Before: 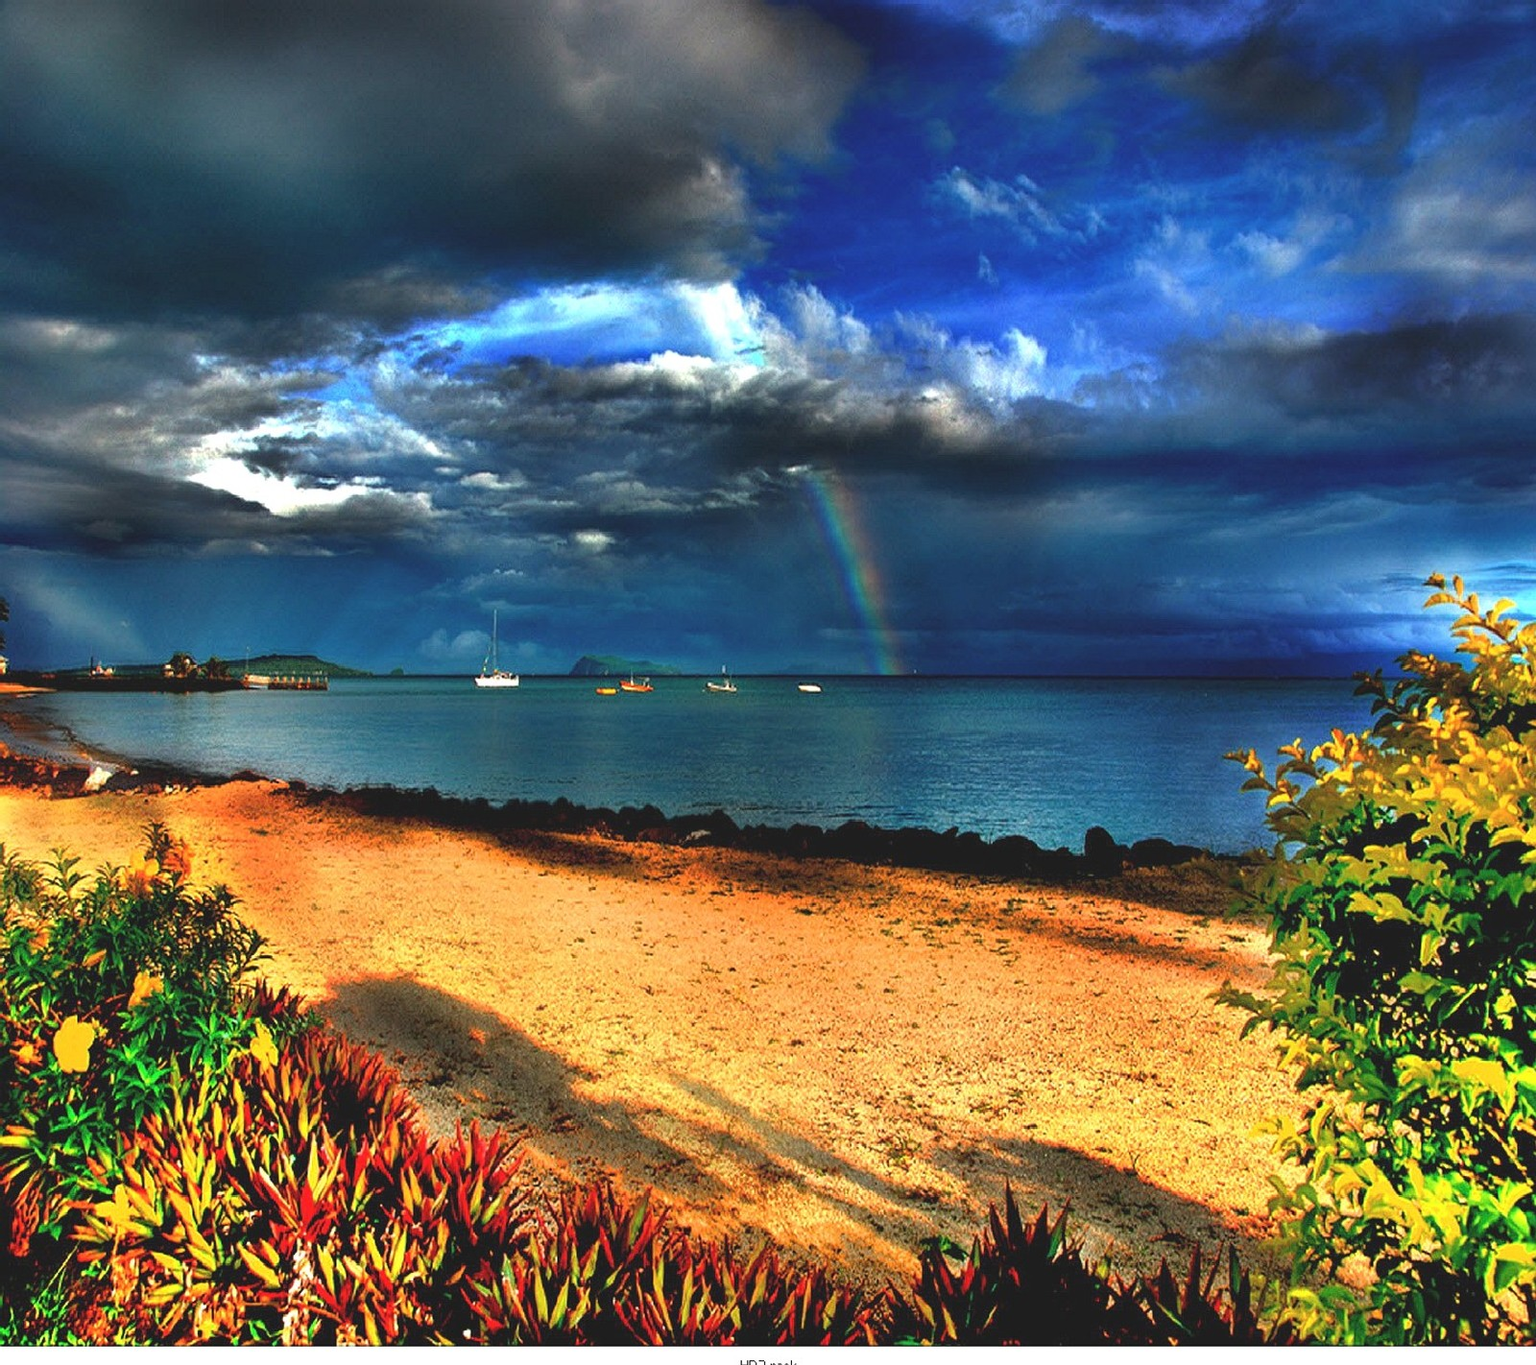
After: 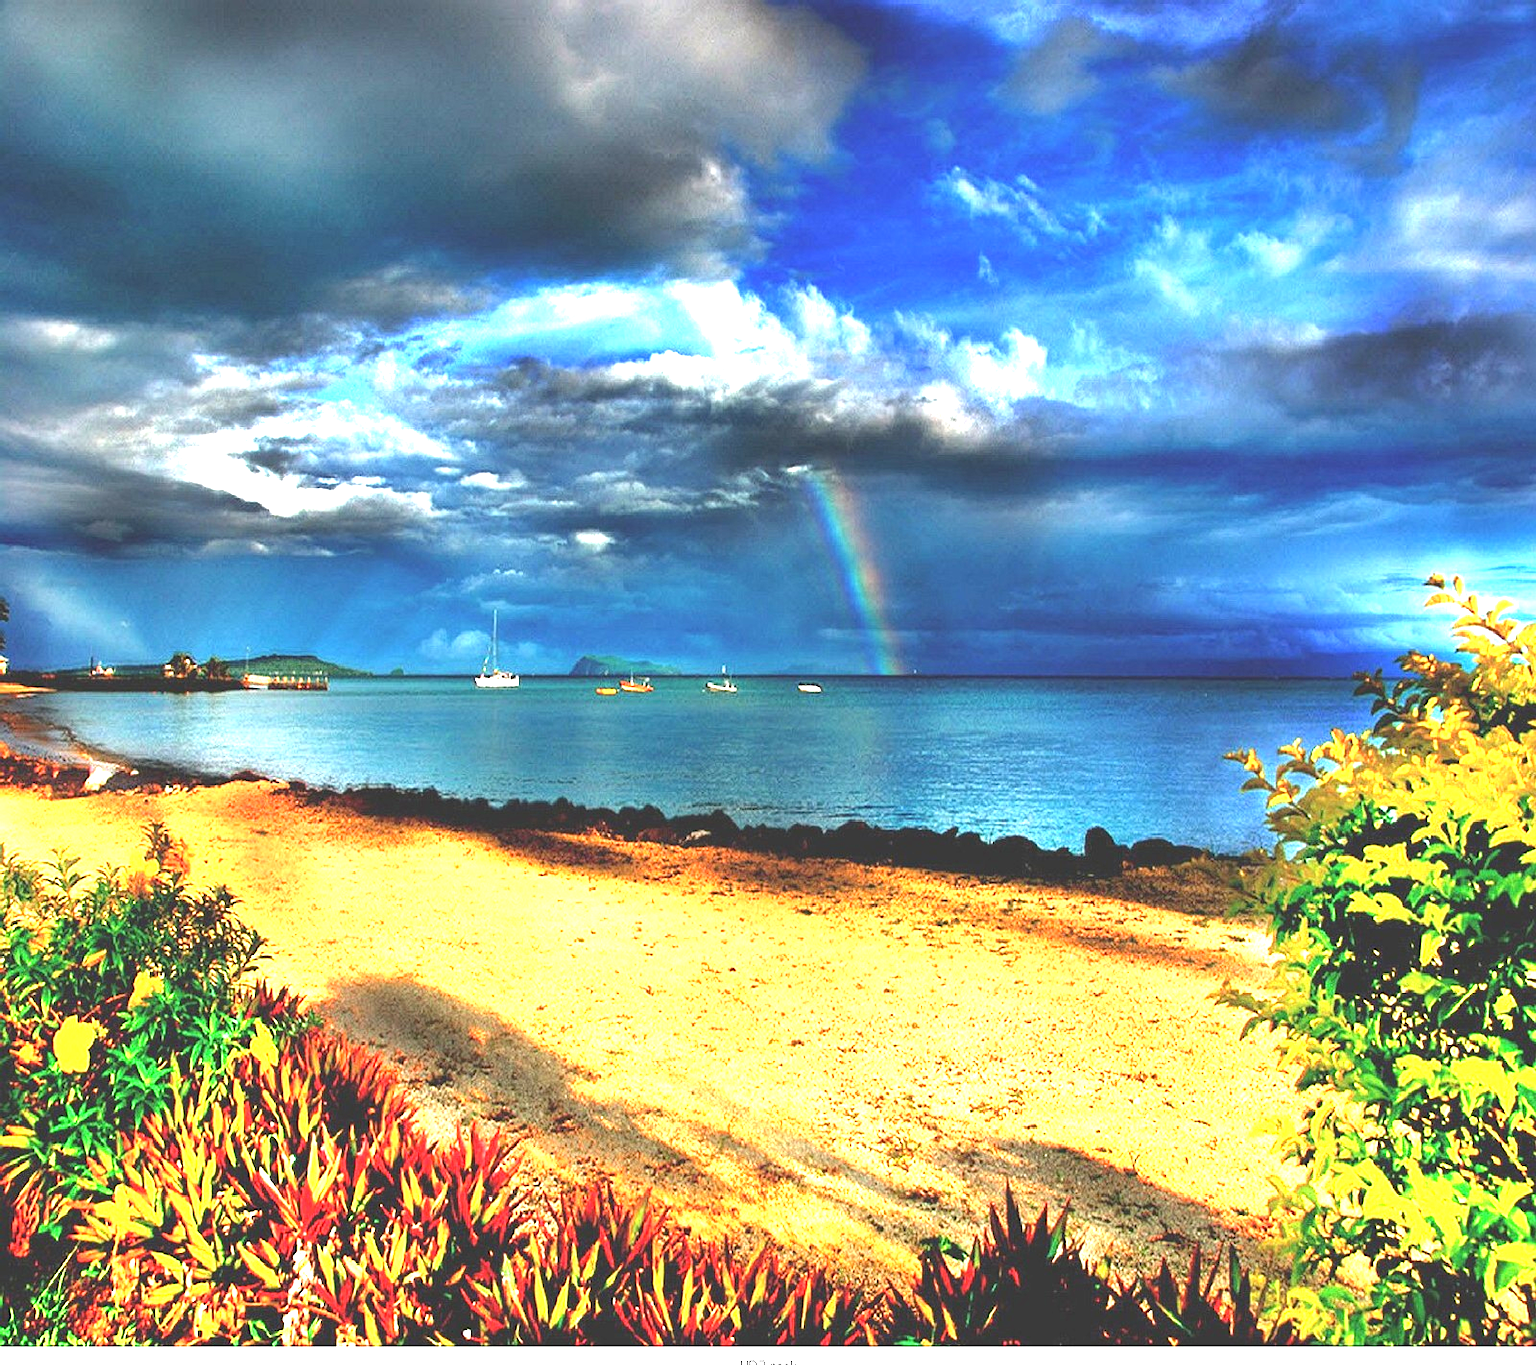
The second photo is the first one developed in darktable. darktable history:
exposure: black level correction 0, exposure 1.661 EV, compensate highlight preservation false
tone equalizer: edges refinement/feathering 500, mask exposure compensation -1.57 EV, preserve details guided filter
